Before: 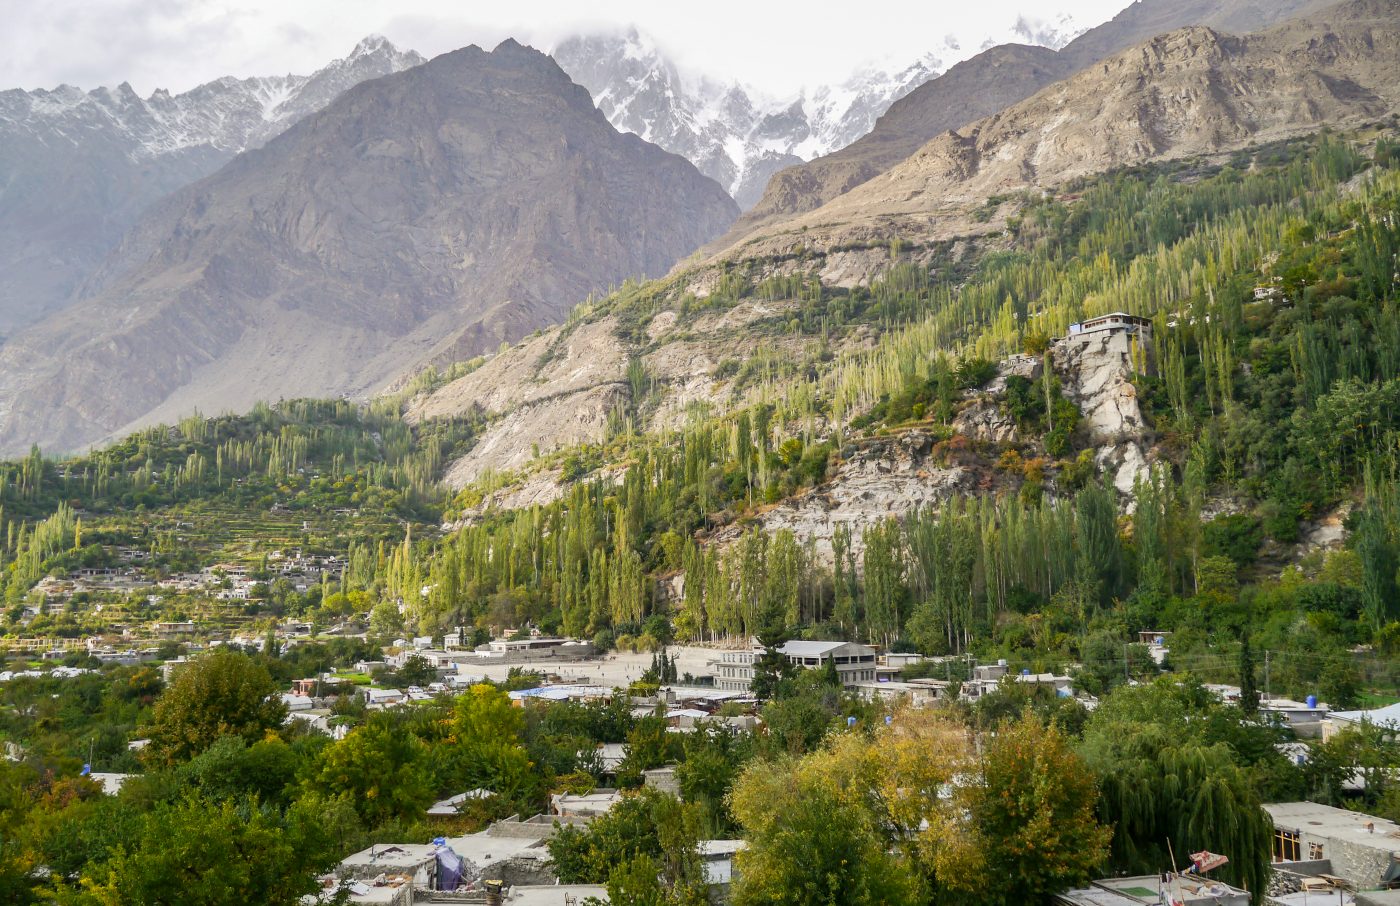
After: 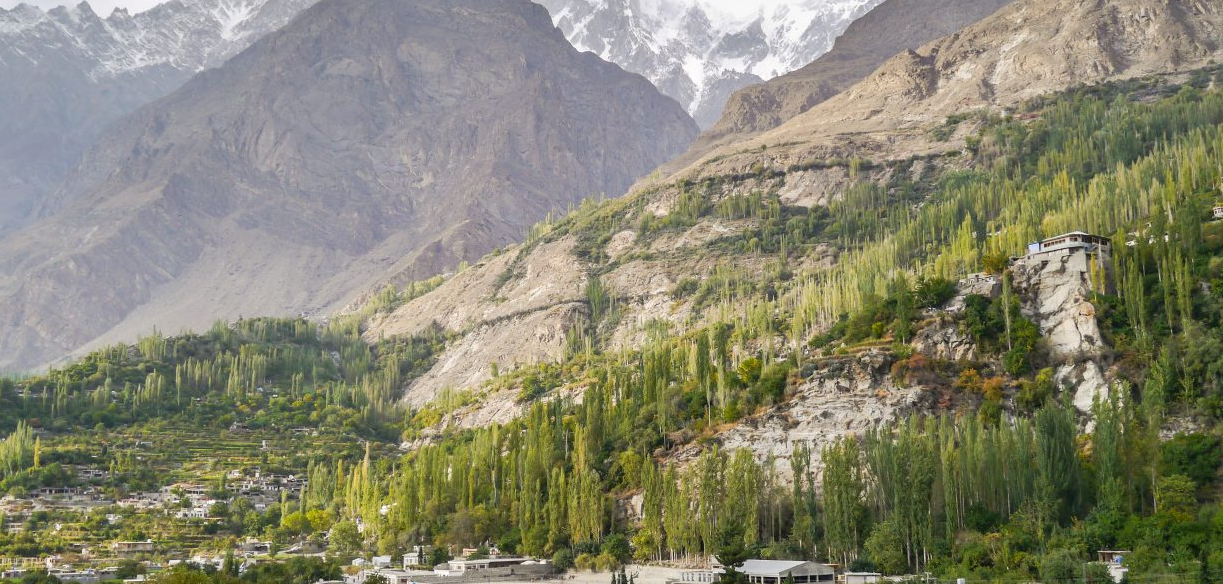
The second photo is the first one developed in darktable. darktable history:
base curve: curves: ch0 [(0, 0) (0.989, 0.992)], preserve colors none
crop: left 2.941%, top 8.956%, right 9.644%, bottom 26.528%
